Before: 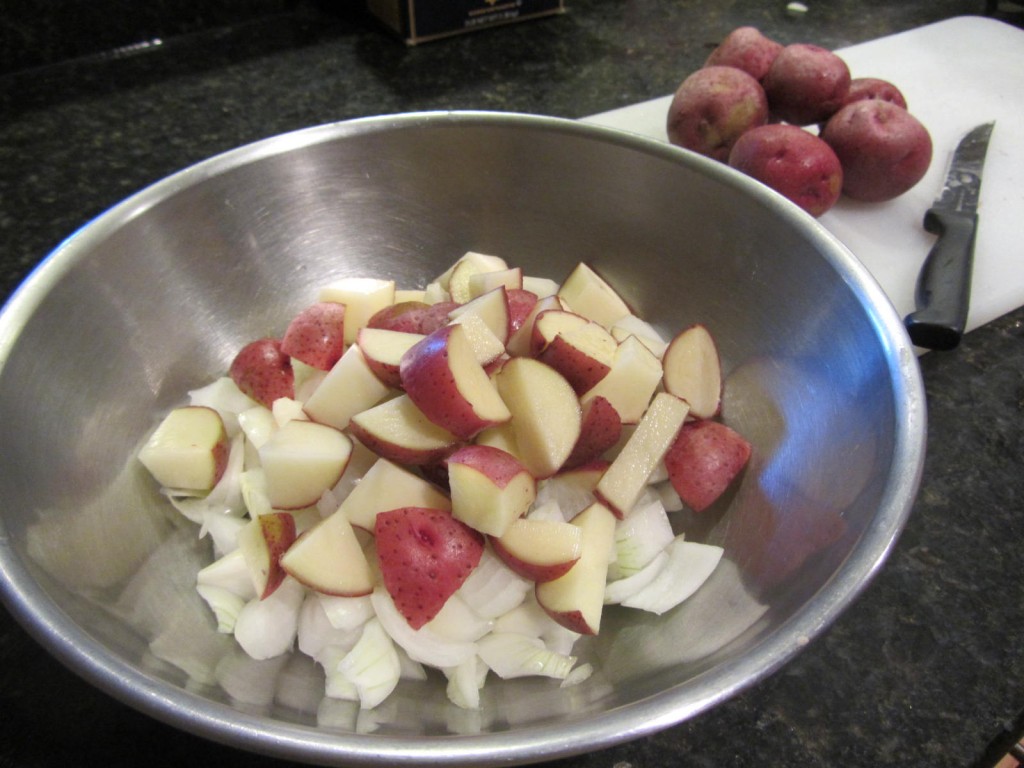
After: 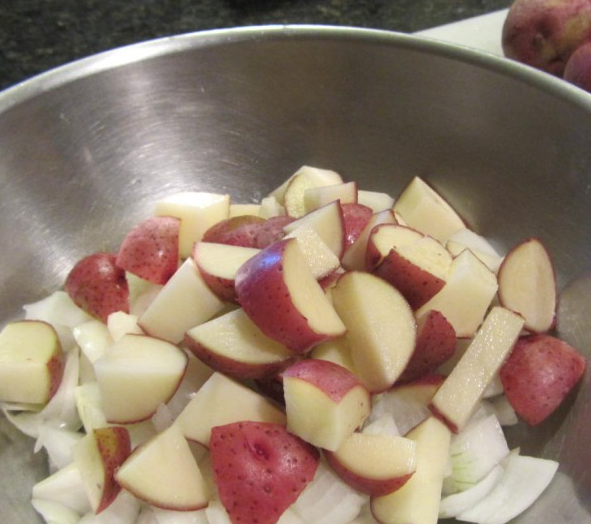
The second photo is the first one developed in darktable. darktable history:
crop: left 16.177%, top 11.301%, right 26.074%, bottom 20.453%
